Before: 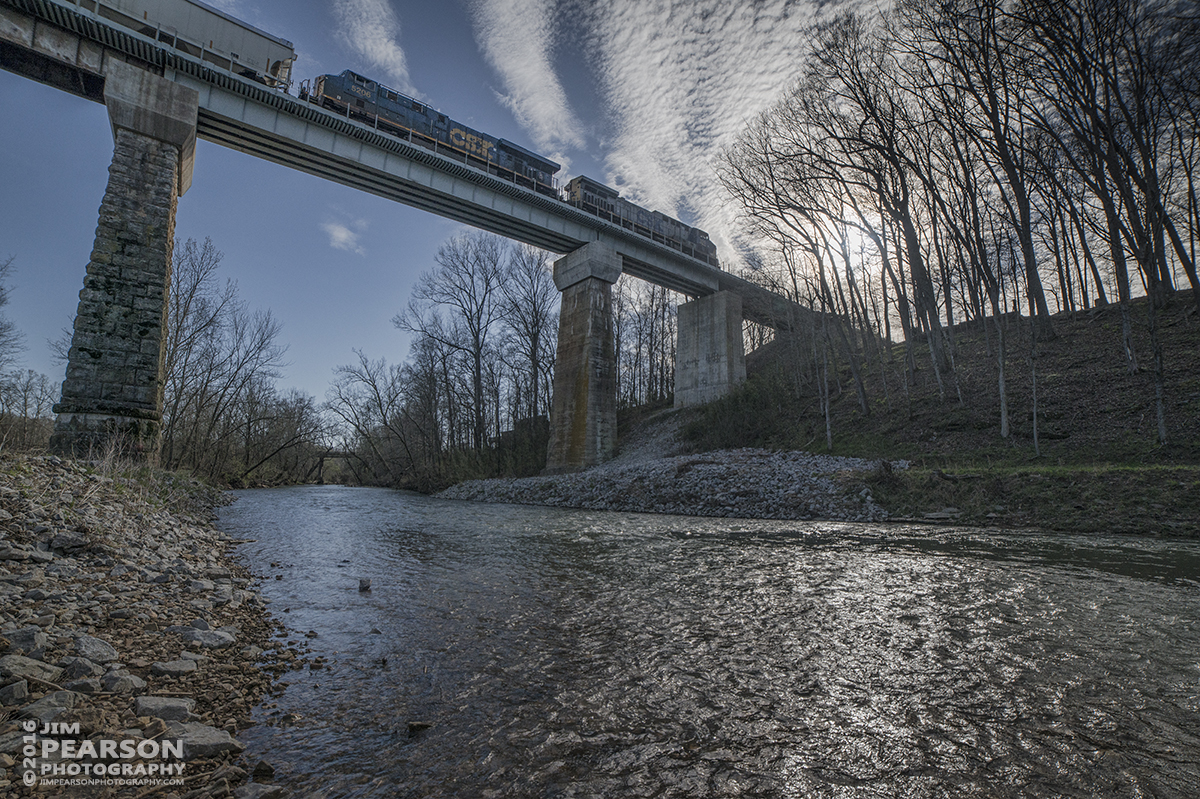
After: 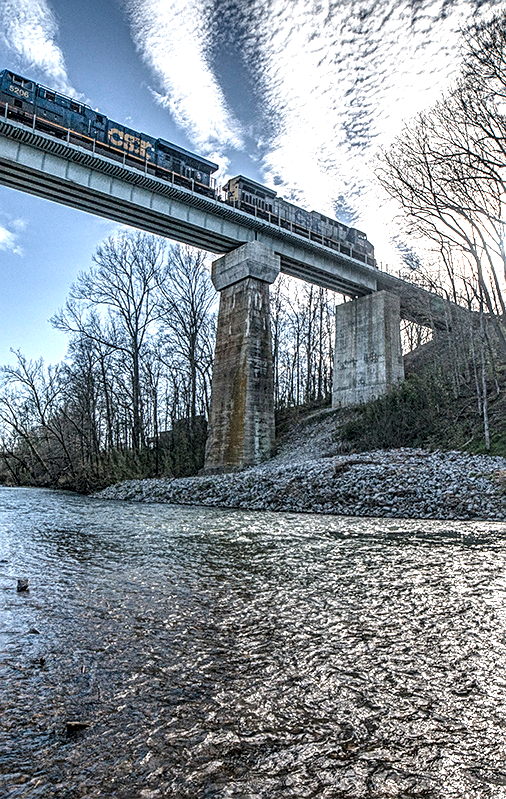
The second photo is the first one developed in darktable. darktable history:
sharpen: on, module defaults
exposure: black level correction 0, exposure 1.2 EV, compensate exposure bias true, compensate highlight preservation false
local contrast: highlights 65%, shadows 54%, detail 169%, midtone range 0.514
crop: left 28.583%, right 29.231%
